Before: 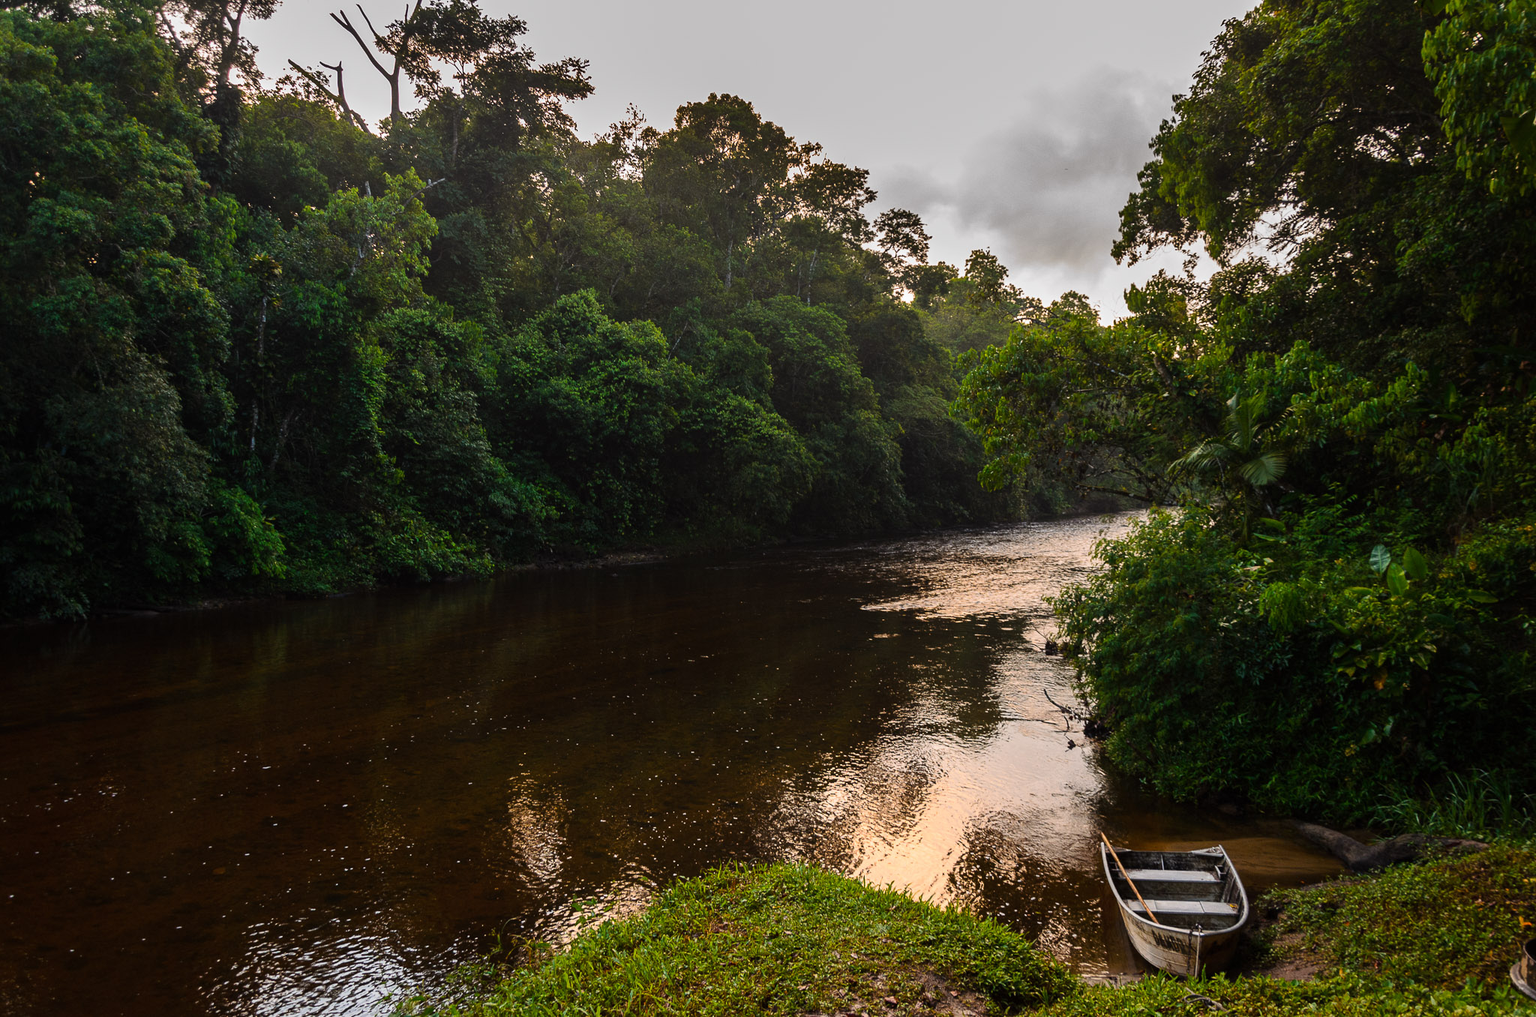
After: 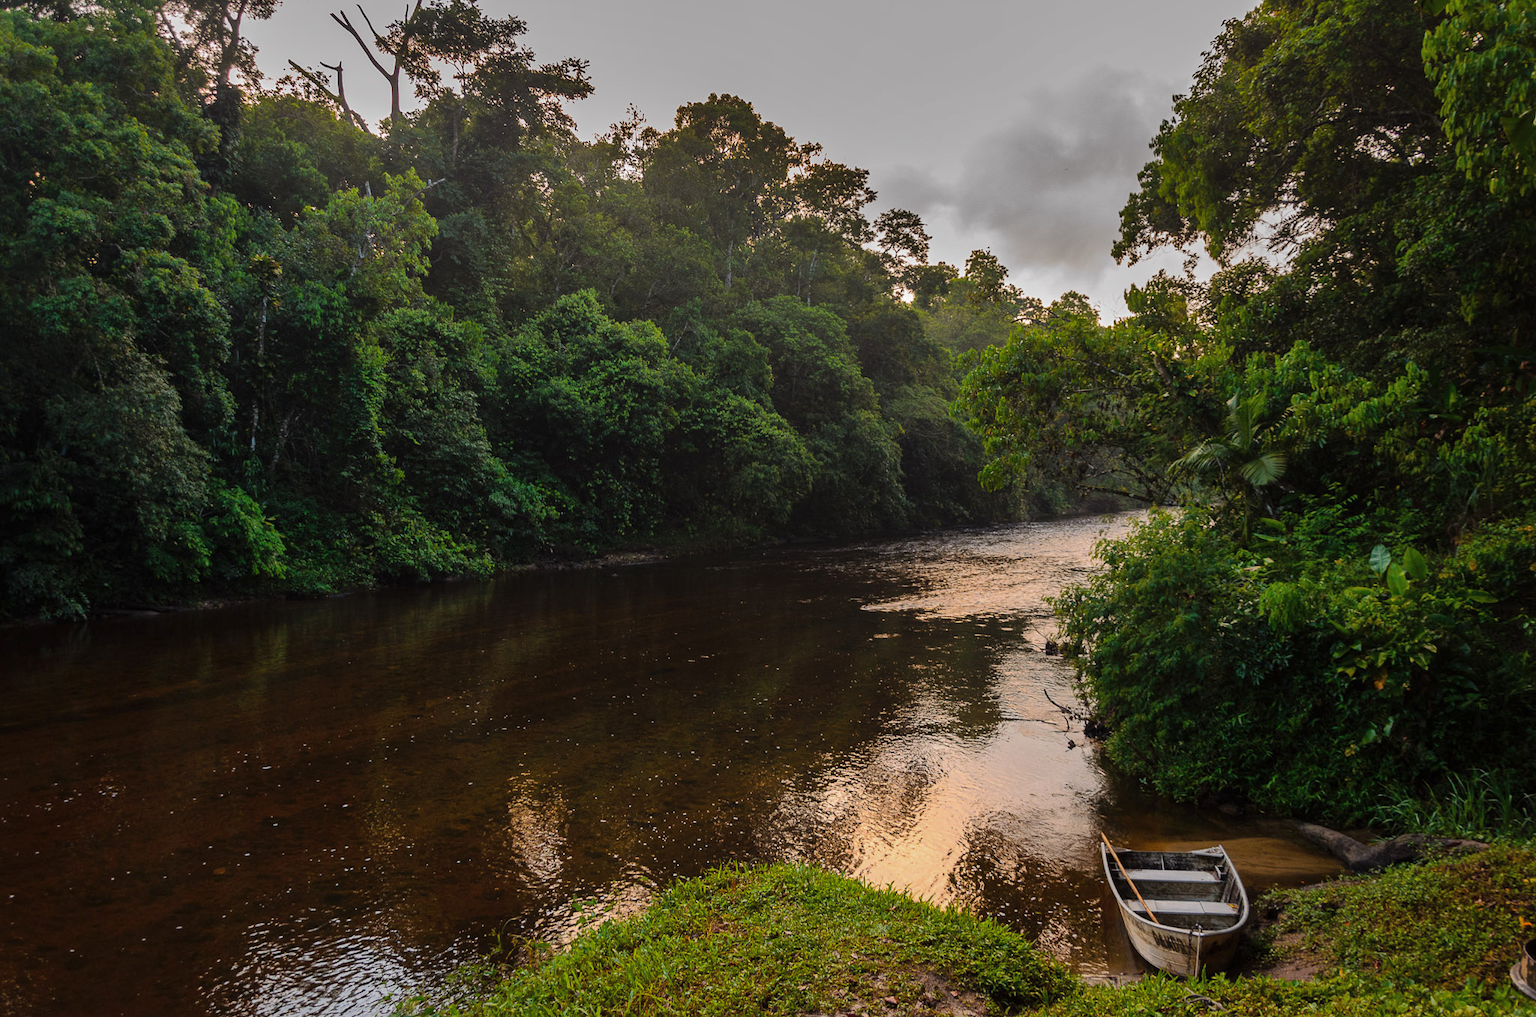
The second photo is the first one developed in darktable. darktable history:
shadows and highlights: shadows 39.98, highlights -59.86, highlights color adjustment 55.44%
